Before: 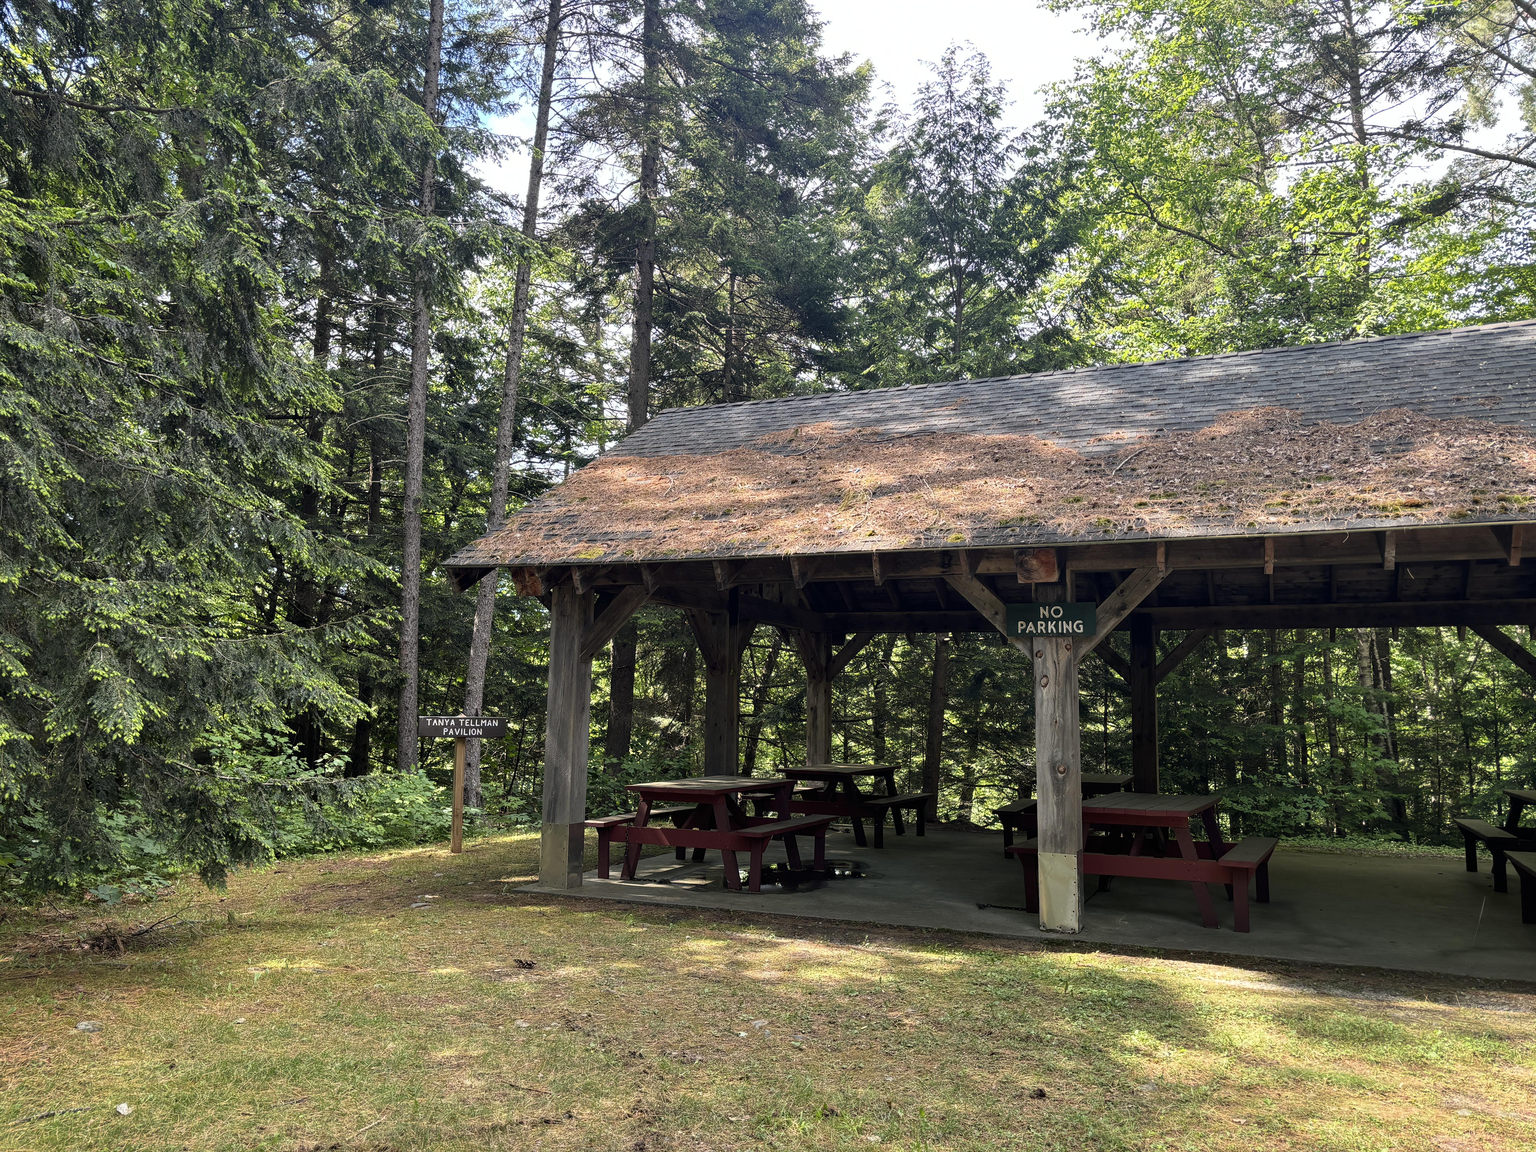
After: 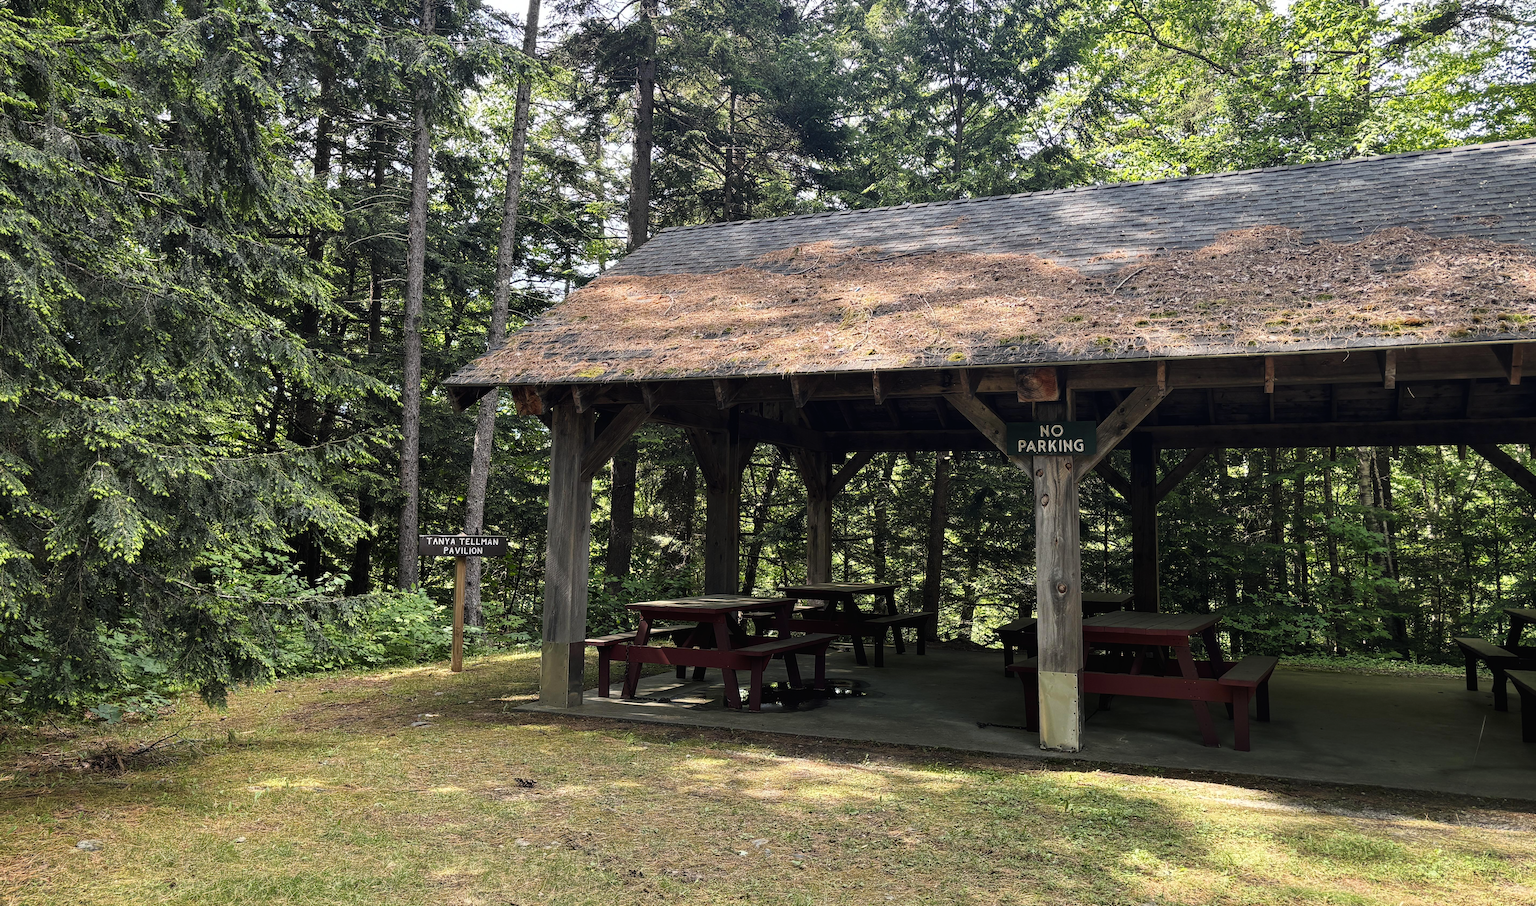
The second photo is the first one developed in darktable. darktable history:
crop and rotate: top 15.774%, bottom 5.506%
tone curve: curves: ch0 [(0, 0) (0.003, 0.013) (0.011, 0.016) (0.025, 0.023) (0.044, 0.036) (0.069, 0.051) (0.1, 0.076) (0.136, 0.107) (0.177, 0.145) (0.224, 0.186) (0.277, 0.246) (0.335, 0.311) (0.399, 0.378) (0.468, 0.462) (0.543, 0.548) (0.623, 0.636) (0.709, 0.728) (0.801, 0.816) (0.898, 0.9) (1, 1)], preserve colors none
